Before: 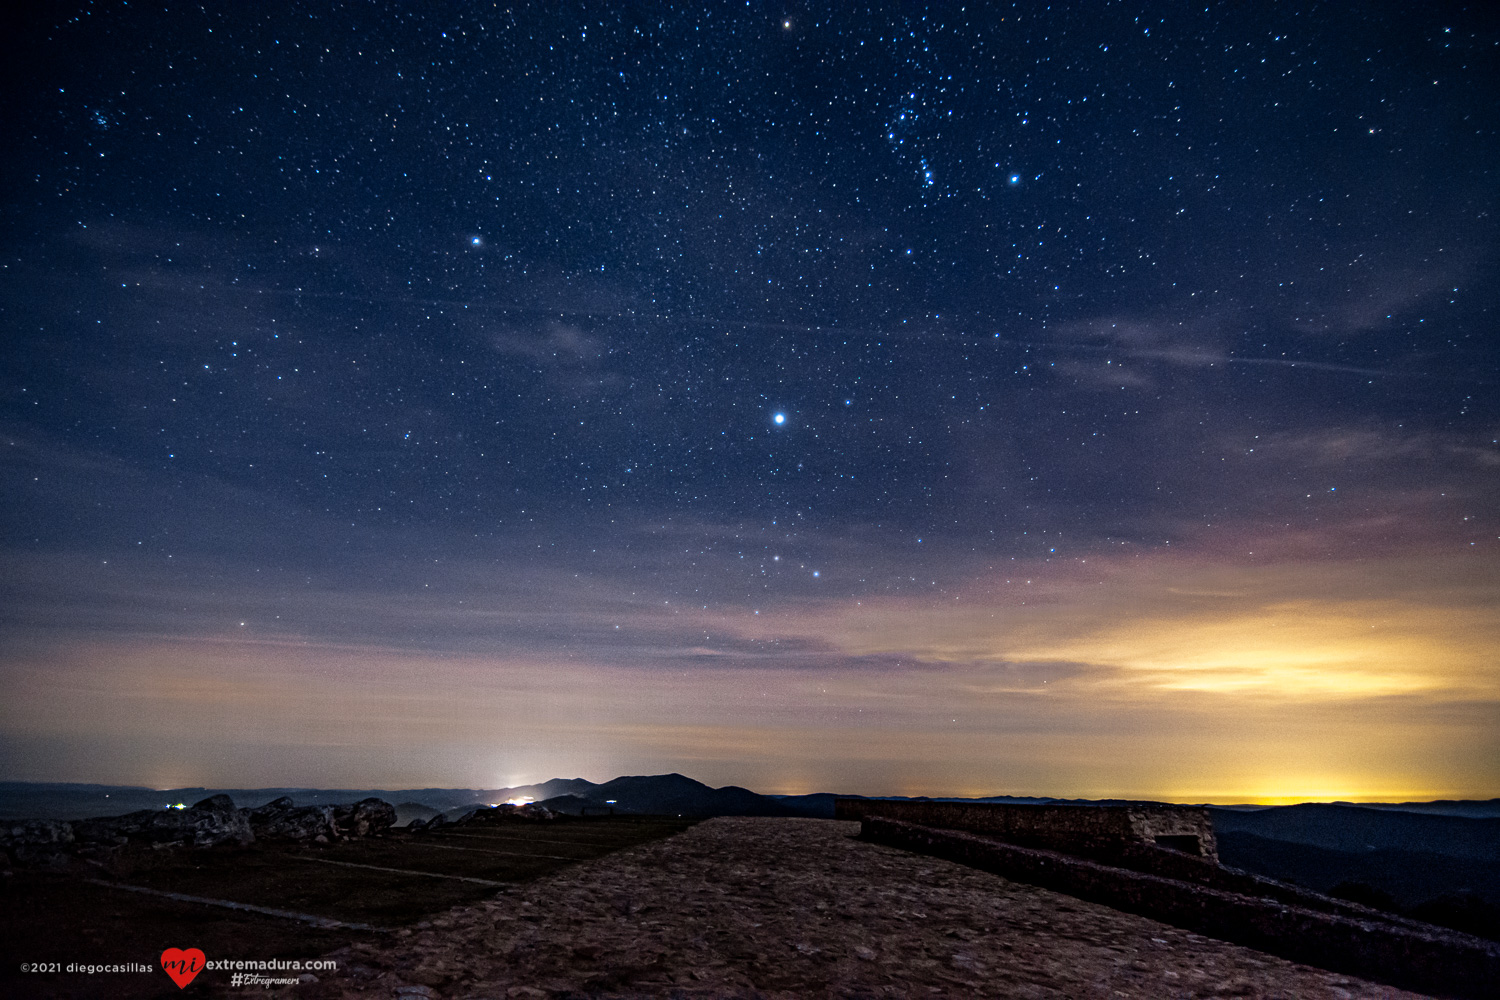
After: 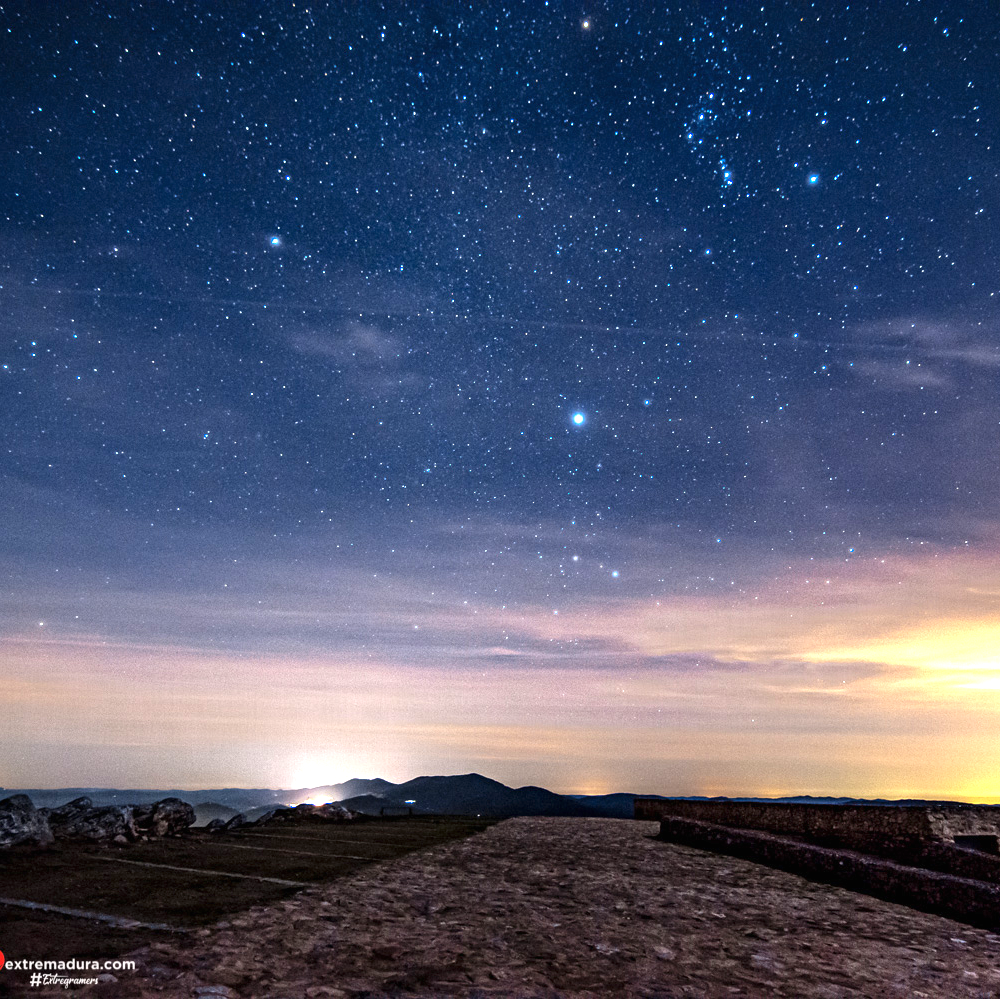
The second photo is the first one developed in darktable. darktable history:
exposure: black level correction 0, exposure 1.199 EV, compensate highlight preservation false
crop and rotate: left 13.415%, right 19.887%
